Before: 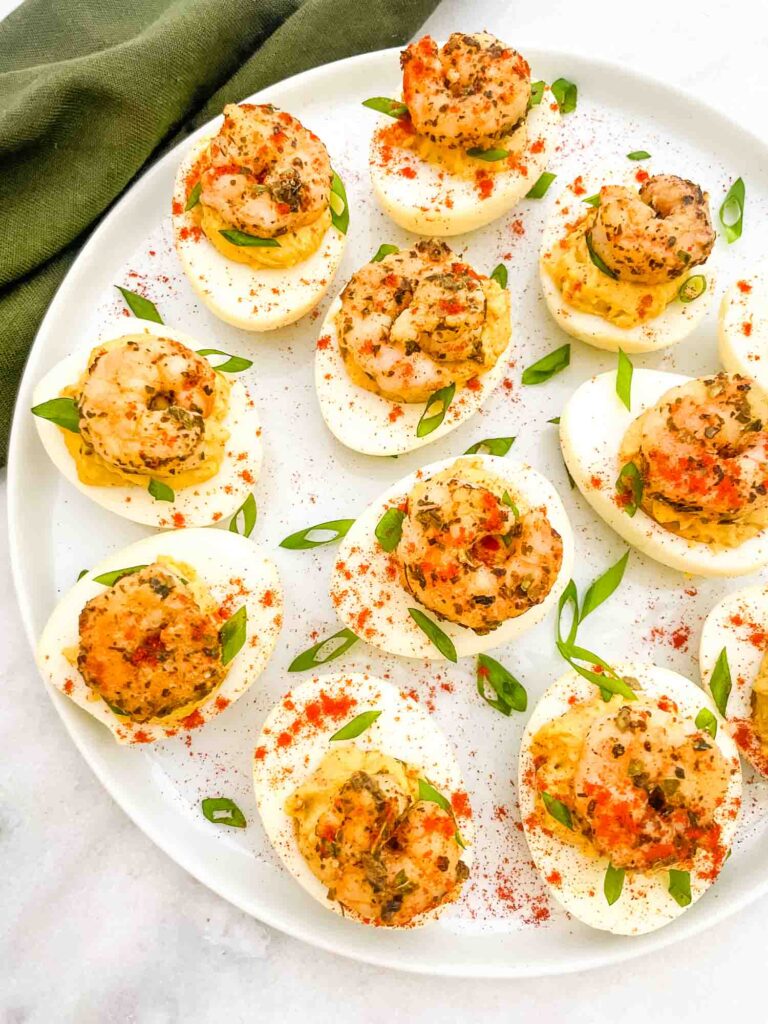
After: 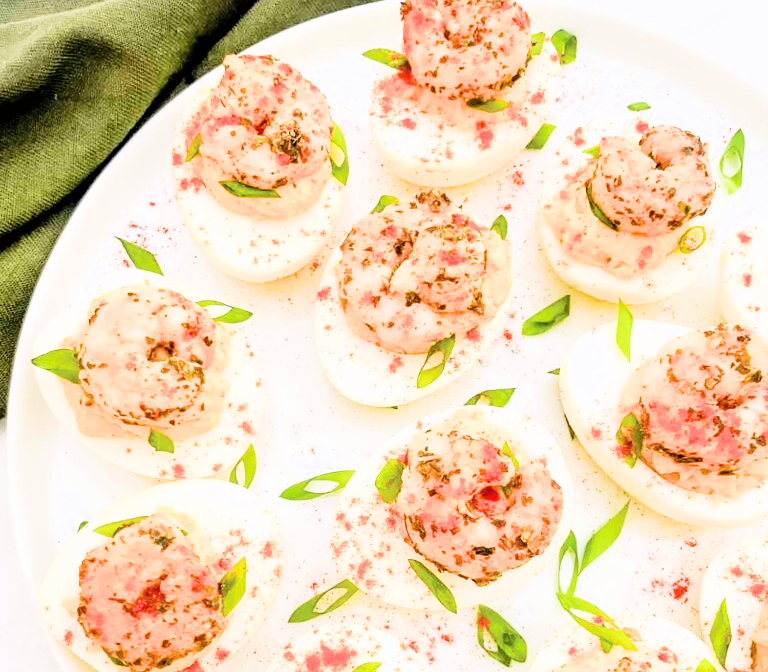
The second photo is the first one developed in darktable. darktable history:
filmic rgb: black relative exposure -5 EV, hardness 2.88, contrast 1.5
exposure: black level correction 0, exposure 1.1 EV, compensate exposure bias true, compensate highlight preservation false
white balance: red 1.009, blue 1.027
crop and rotate: top 4.848%, bottom 29.503%
